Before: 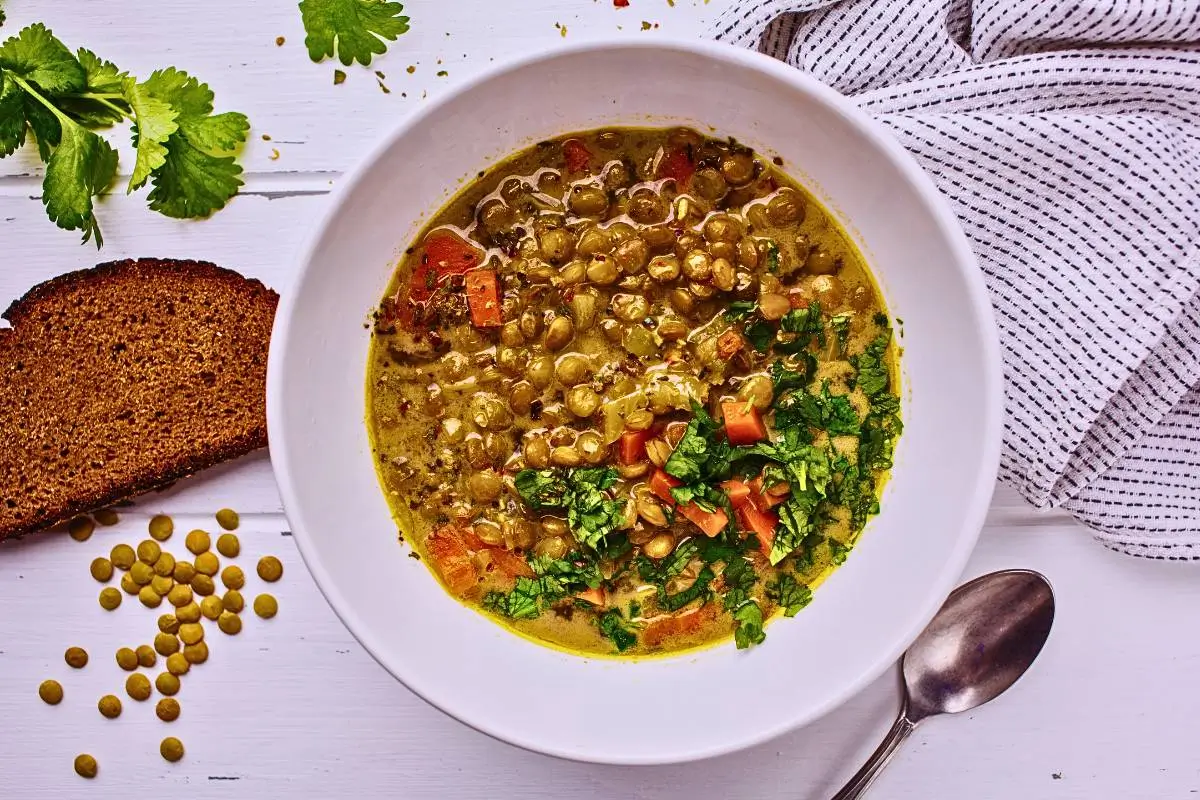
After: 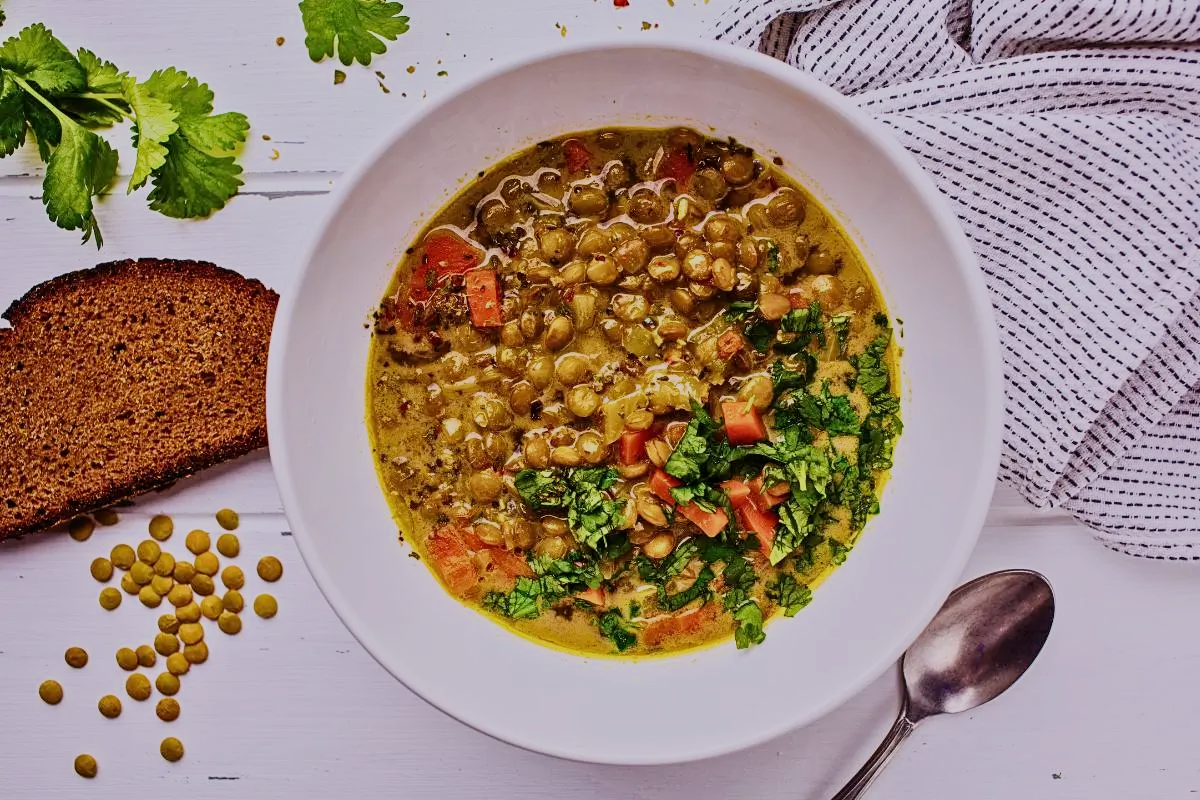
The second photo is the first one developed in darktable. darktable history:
filmic rgb: black relative exposure -16 EV, white relative exposure 6.16 EV, hardness 5.23
